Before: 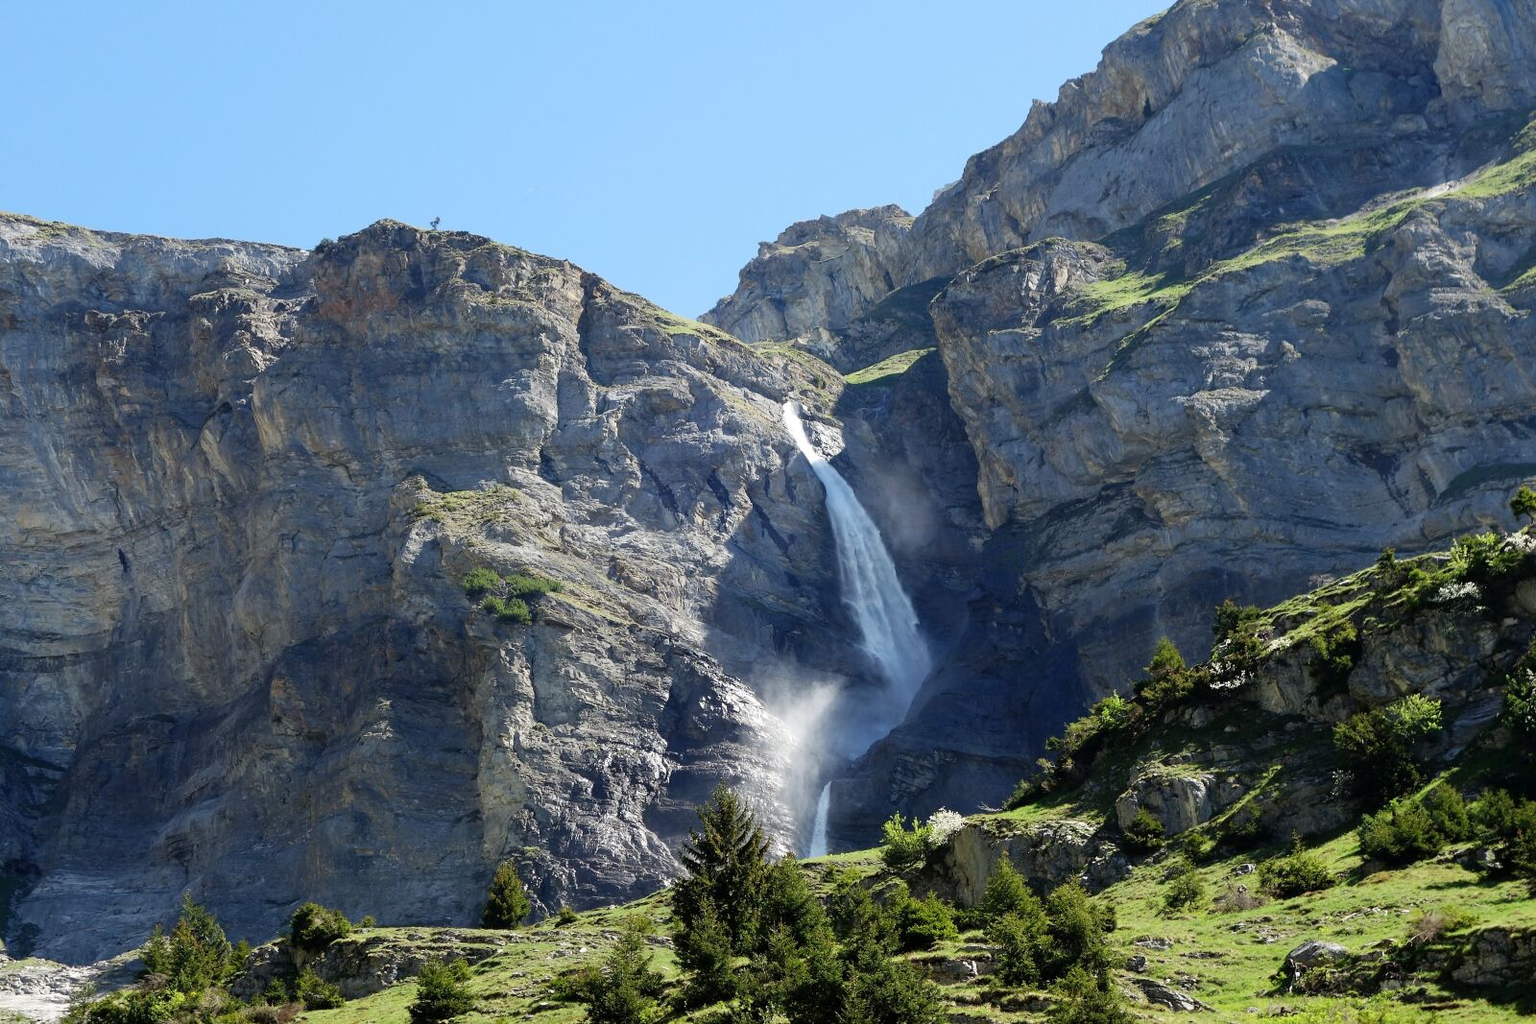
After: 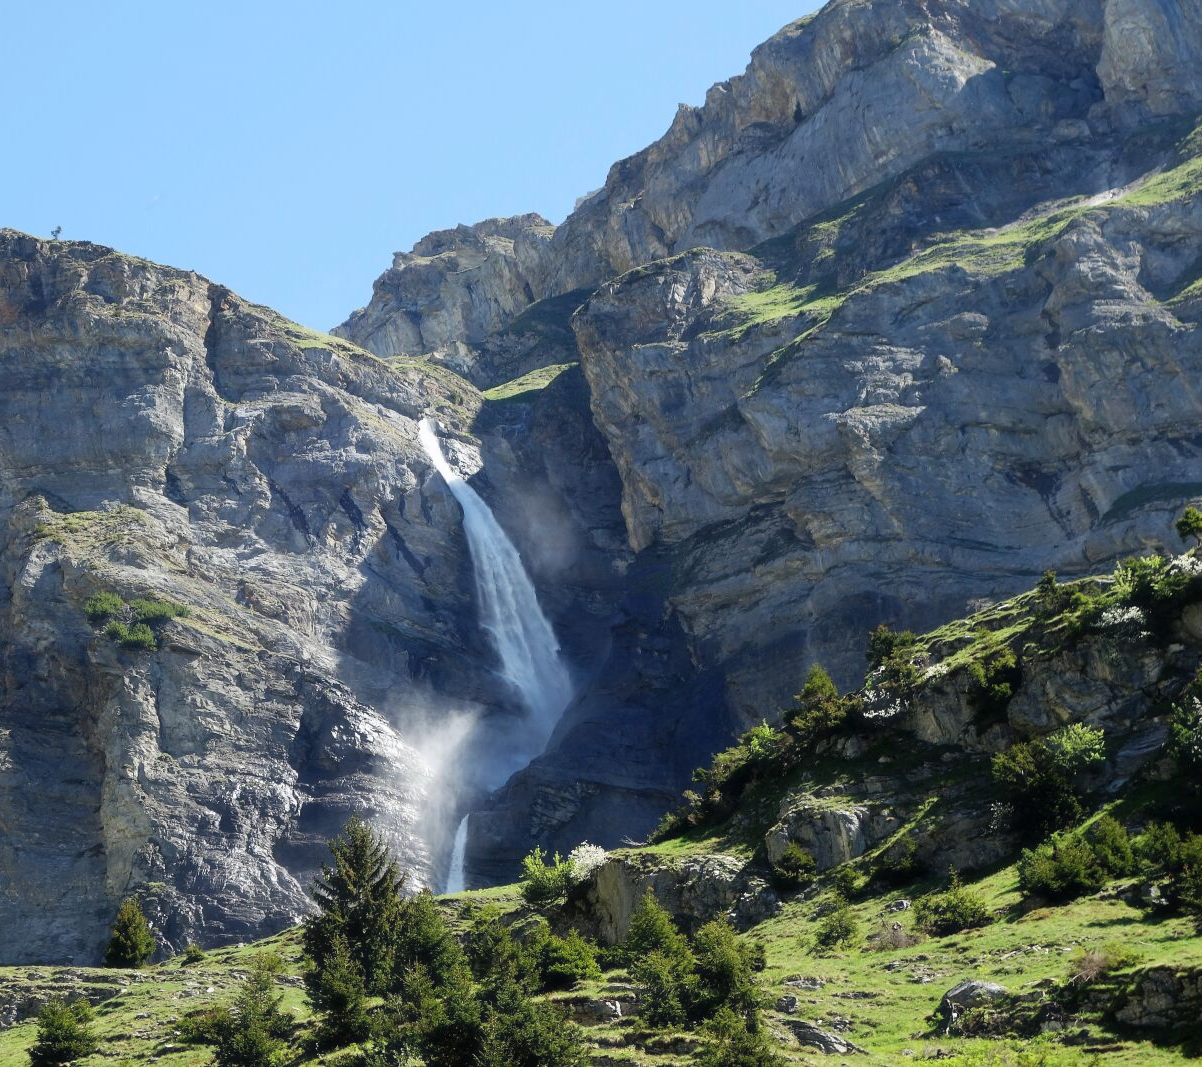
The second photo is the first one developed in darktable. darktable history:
crop and rotate: left 24.859%
haze removal: strength -0.055, compatibility mode true, adaptive false
